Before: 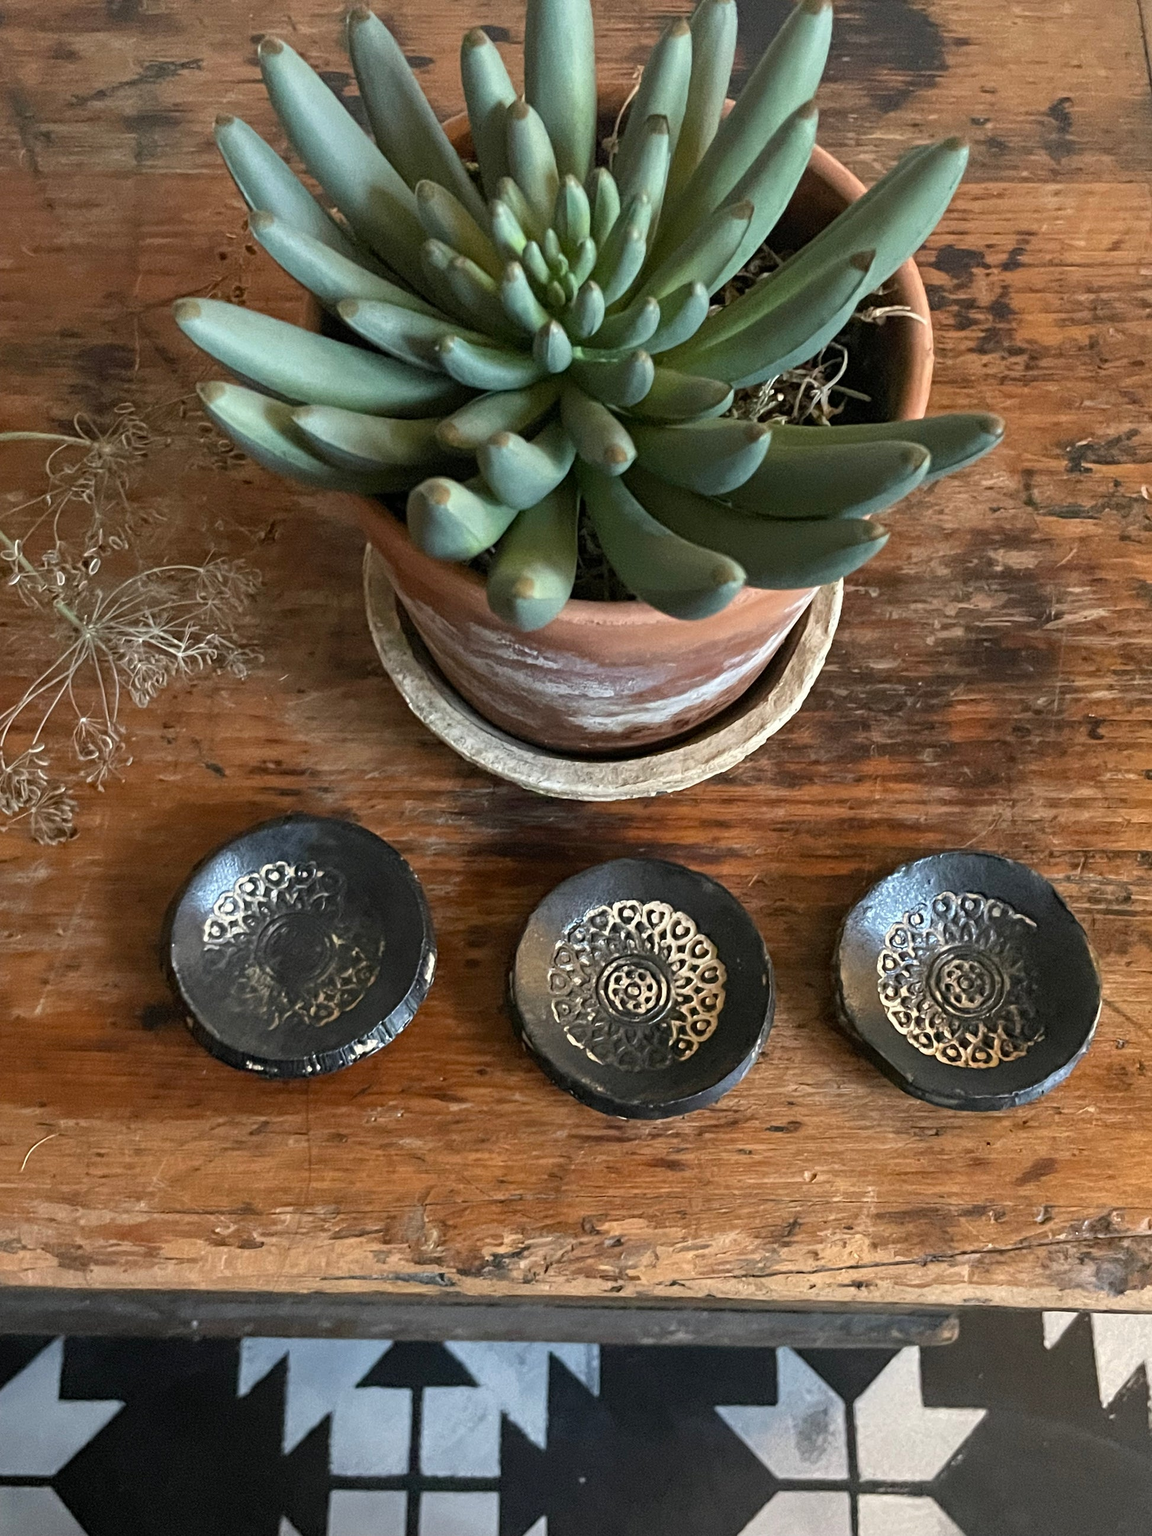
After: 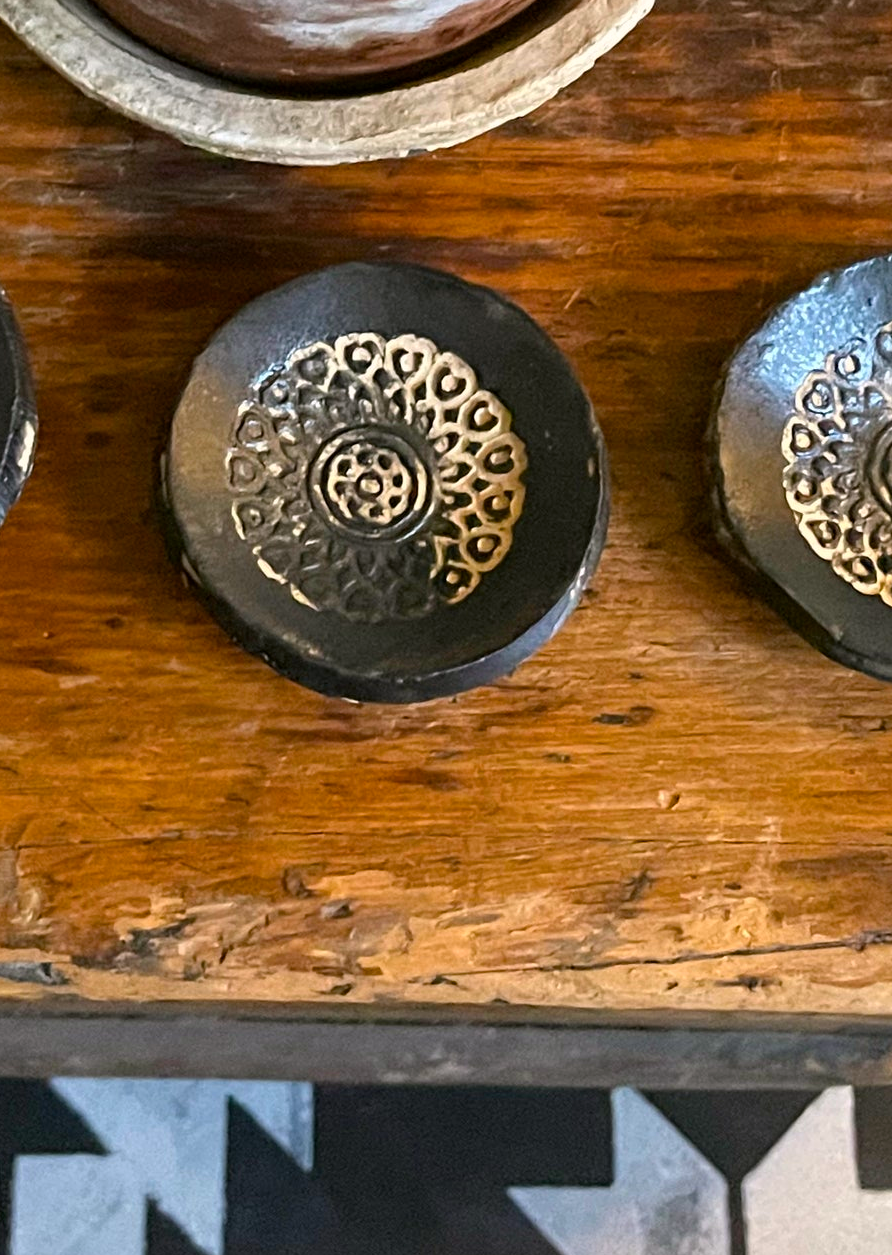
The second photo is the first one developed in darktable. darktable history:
crop: left 35.976%, top 45.819%, right 18.162%, bottom 5.807%
levels: mode automatic
color balance rgb: linear chroma grading › global chroma 15%, perceptual saturation grading › global saturation 30%
color correction: highlights a* 3.12, highlights b* -1.55, shadows a* -0.101, shadows b* 2.52, saturation 0.98
